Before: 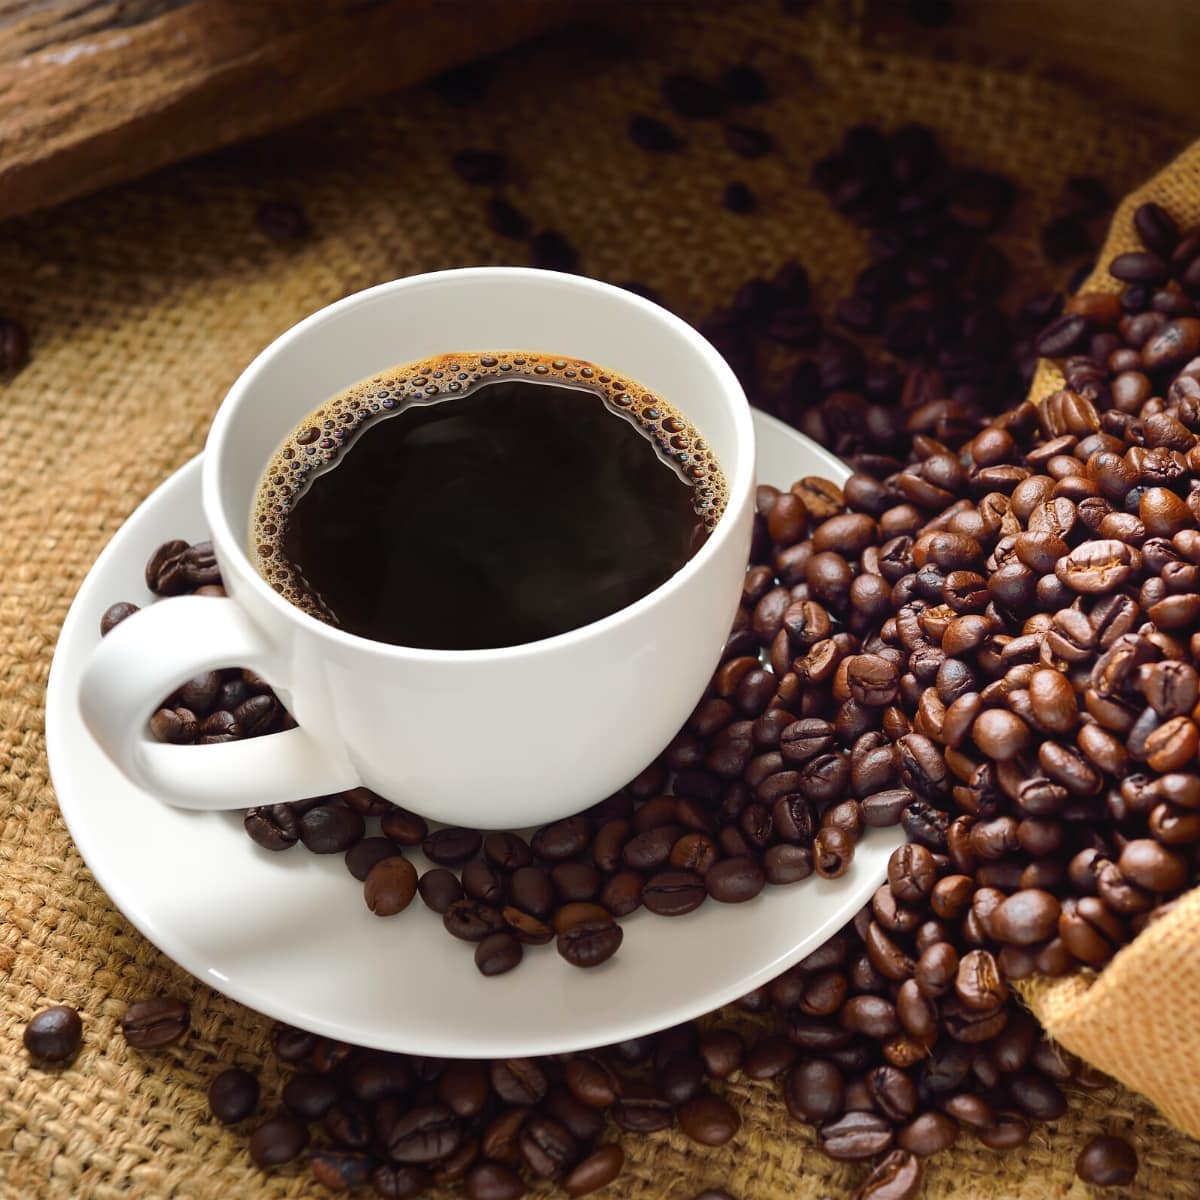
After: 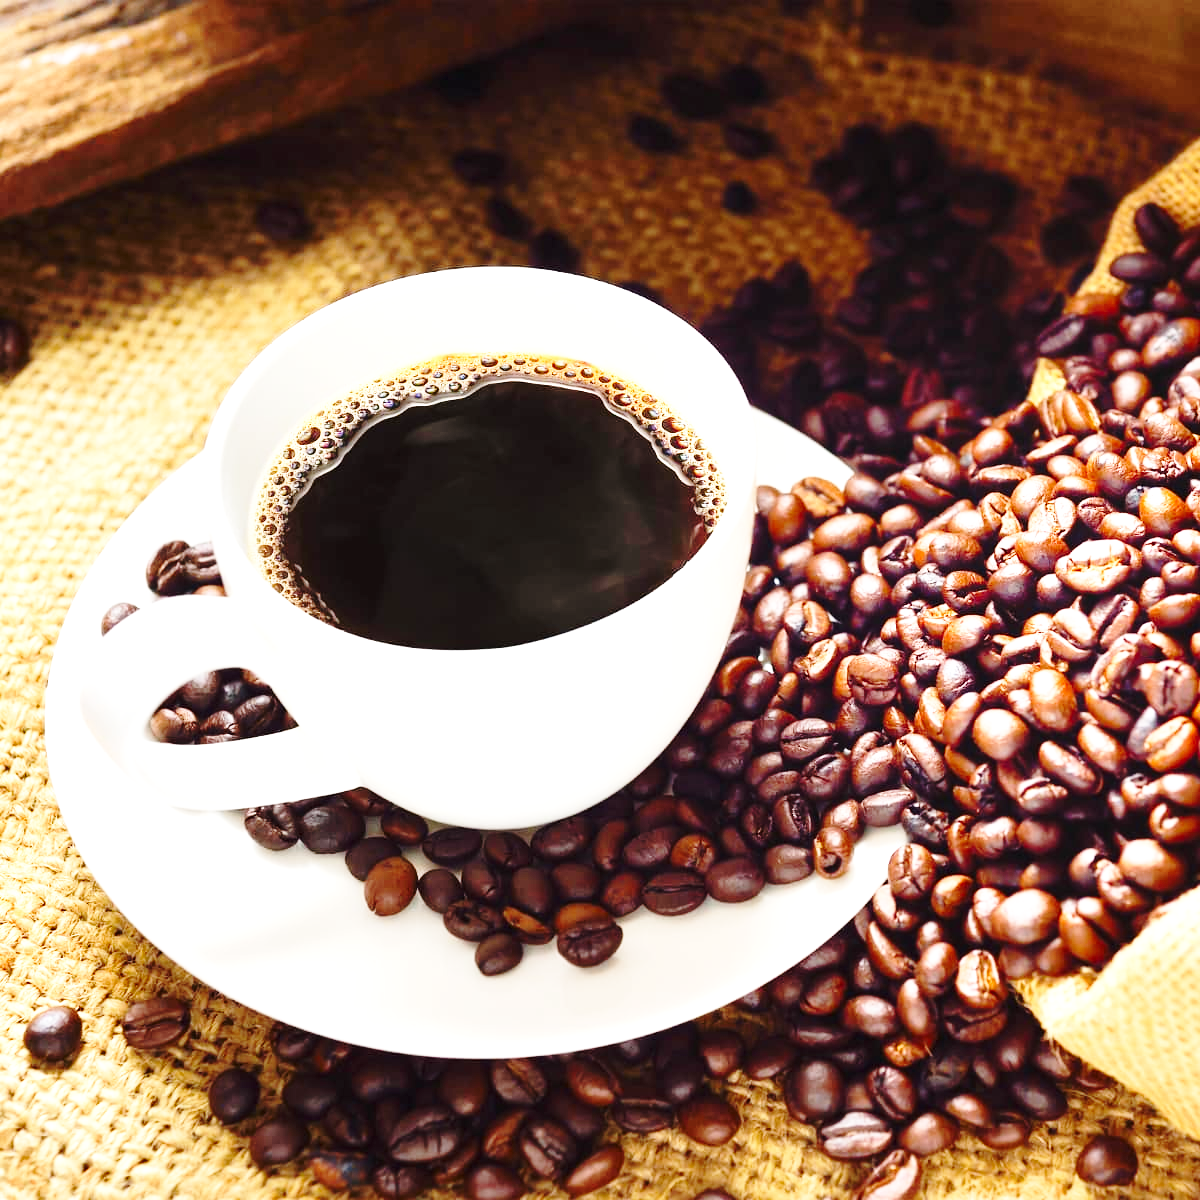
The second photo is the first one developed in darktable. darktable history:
base curve: curves: ch0 [(0, 0) (0.032, 0.037) (0.105, 0.228) (0.435, 0.76) (0.856, 0.983) (1, 1)], preserve colors none
exposure: black level correction 0.001, exposure 0.959 EV, compensate highlight preservation false
